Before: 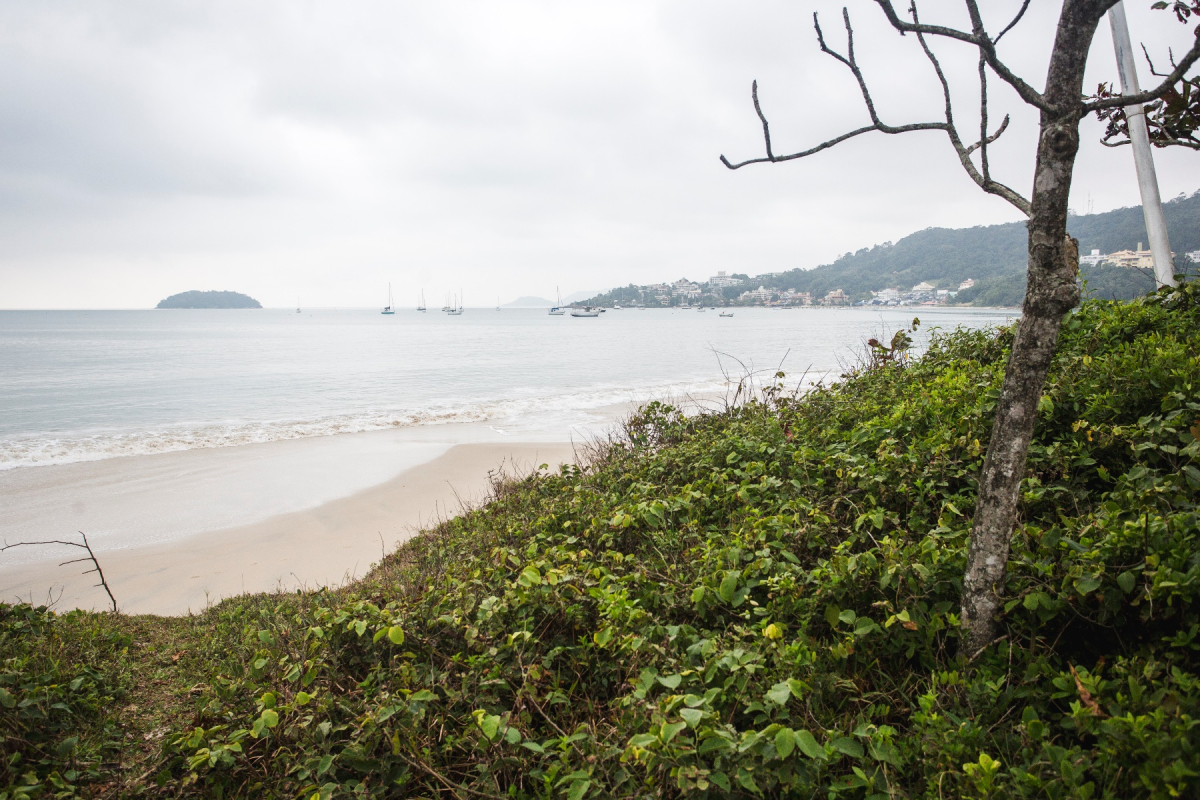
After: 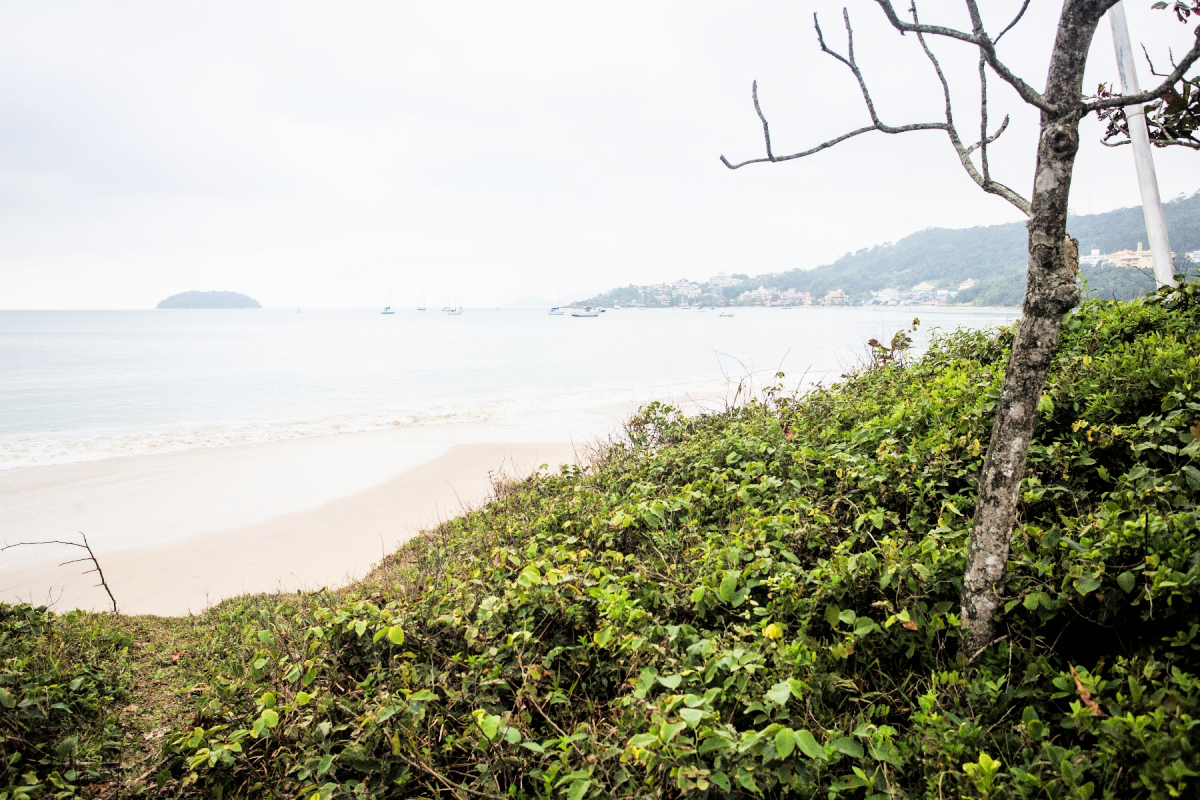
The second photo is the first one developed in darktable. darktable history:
filmic rgb: black relative exposure -5.01 EV, white relative exposure 3.99 EV, threshold 5.97 EV, hardness 2.89, contrast 1.198, iterations of high-quality reconstruction 0, enable highlight reconstruction true
exposure: exposure 1.148 EV, compensate highlight preservation false
